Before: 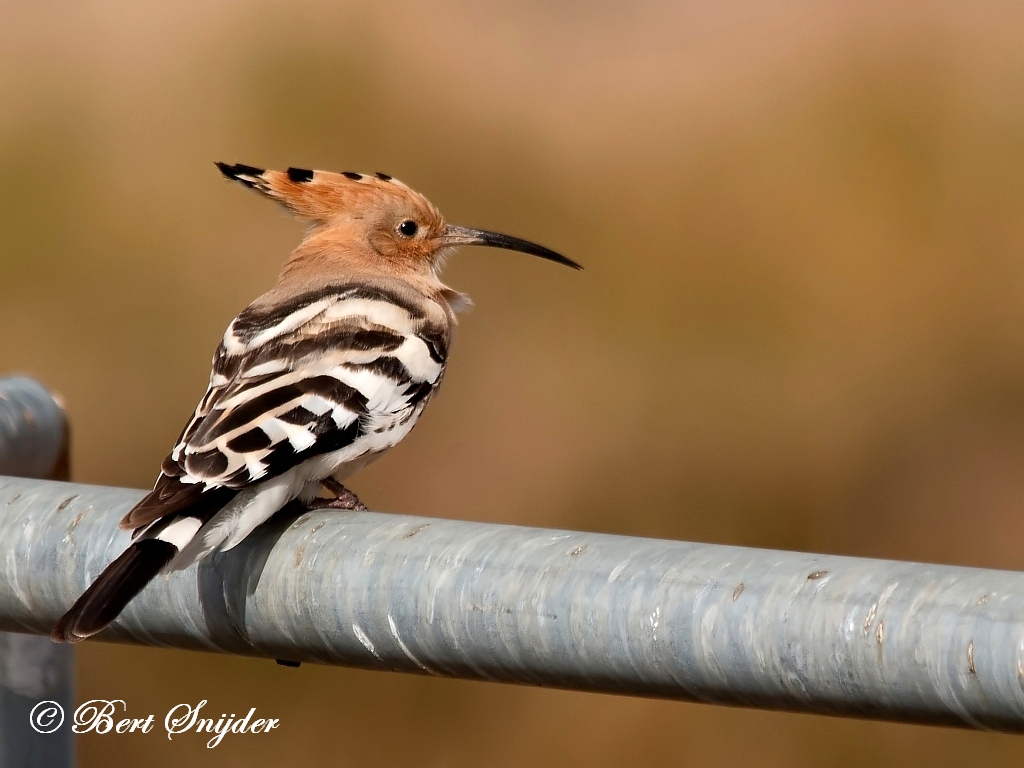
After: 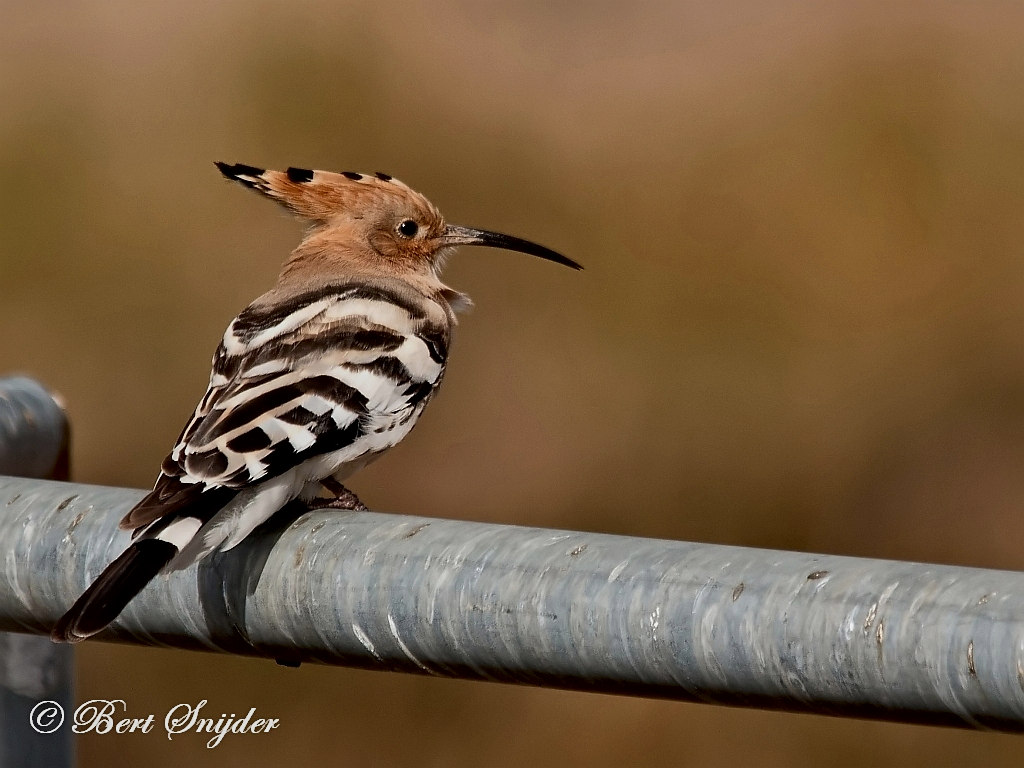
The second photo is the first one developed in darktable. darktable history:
local contrast: mode bilateral grid, contrast 21, coarseness 19, detail 164%, midtone range 0.2
sharpen: amount 0.213
exposure: compensate exposure bias true, compensate highlight preservation false
color zones: curves: ch0 [(0.068, 0.464) (0.25, 0.5) (0.48, 0.508) (0.75, 0.536) (0.886, 0.476) (0.967, 0.456)]; ch1 [(0.066, 0.456) (0.25, 0.5) (0.616, 0.508) (0.746, 0.56) (0.934, 0.444)]
